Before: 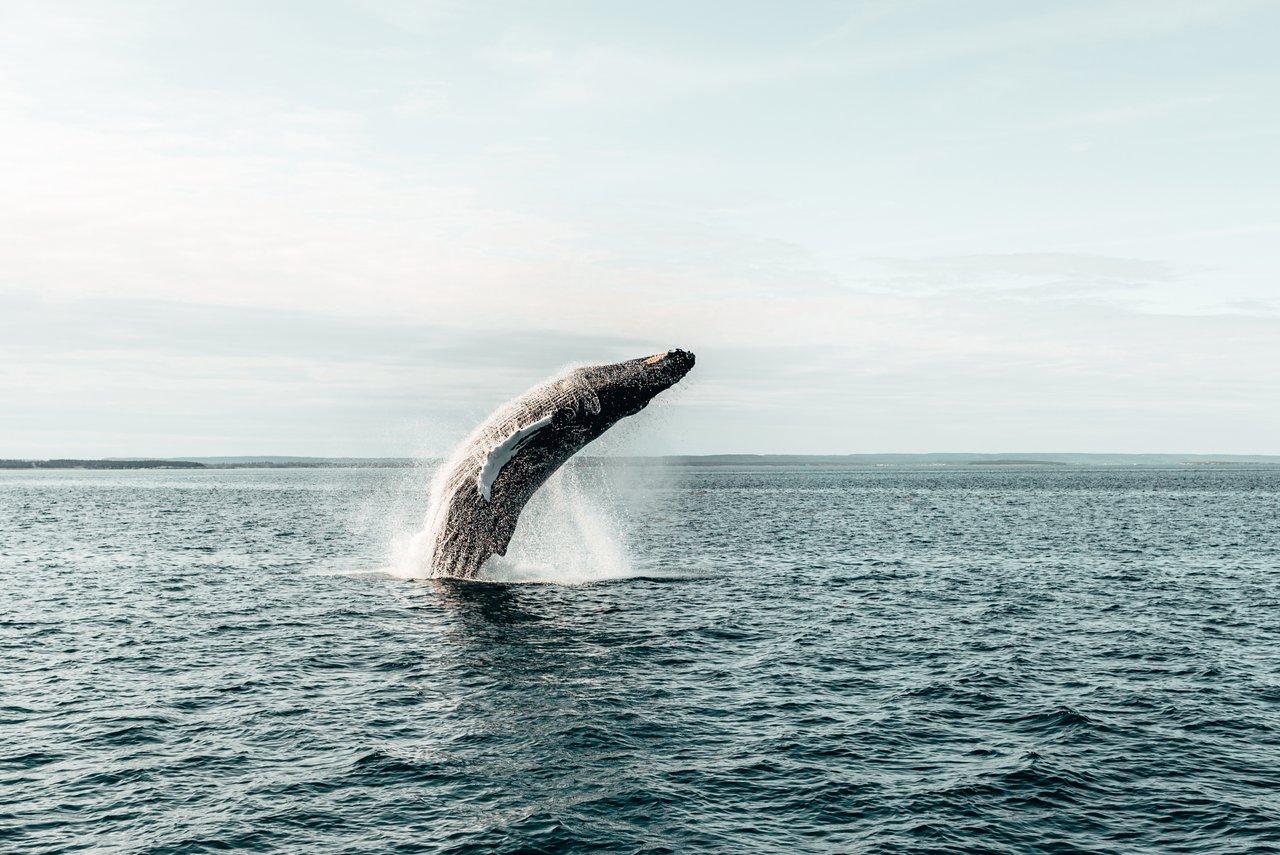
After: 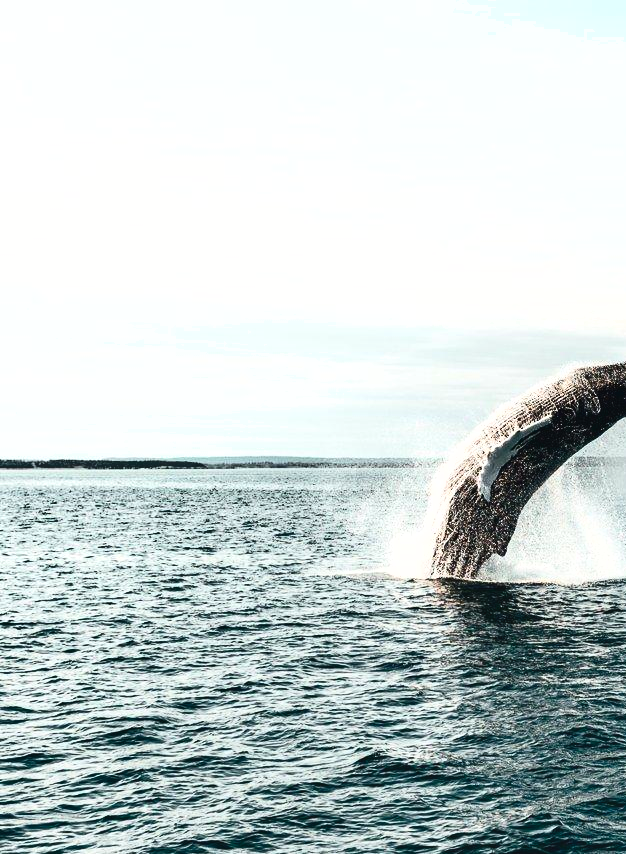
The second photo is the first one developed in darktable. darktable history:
crop and rotate: left 0.005%, top 0%, right 51.062%
contrast brightness saturation: contrast 0.238, brightness 0.09
shadows and highlights: soften with gaussian
color balance rgb: global offset › luminance 0.503%, perceptual saturation grading › global saturation 20%, perceptual saturation grading › highlights -25.644%, perceptual saturation grading › shadows 25.4%, perceptual brilliance grading › global brilliance 14.796%, perceptual brilliance grading › shadows -34.282%, contrast -9.402%
